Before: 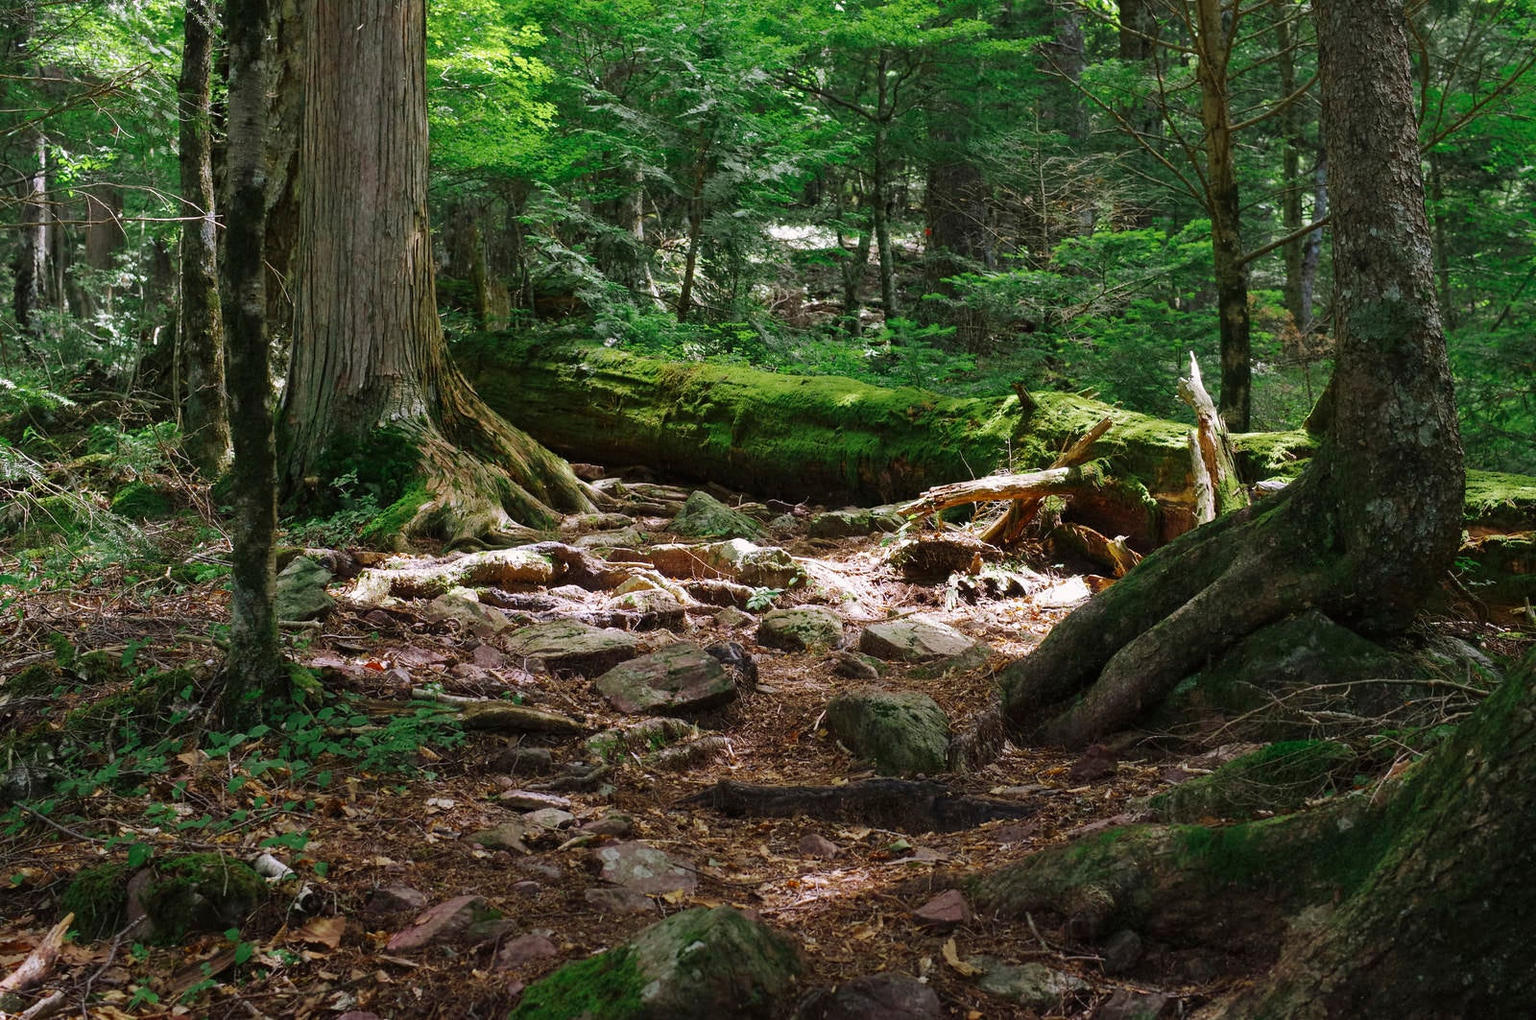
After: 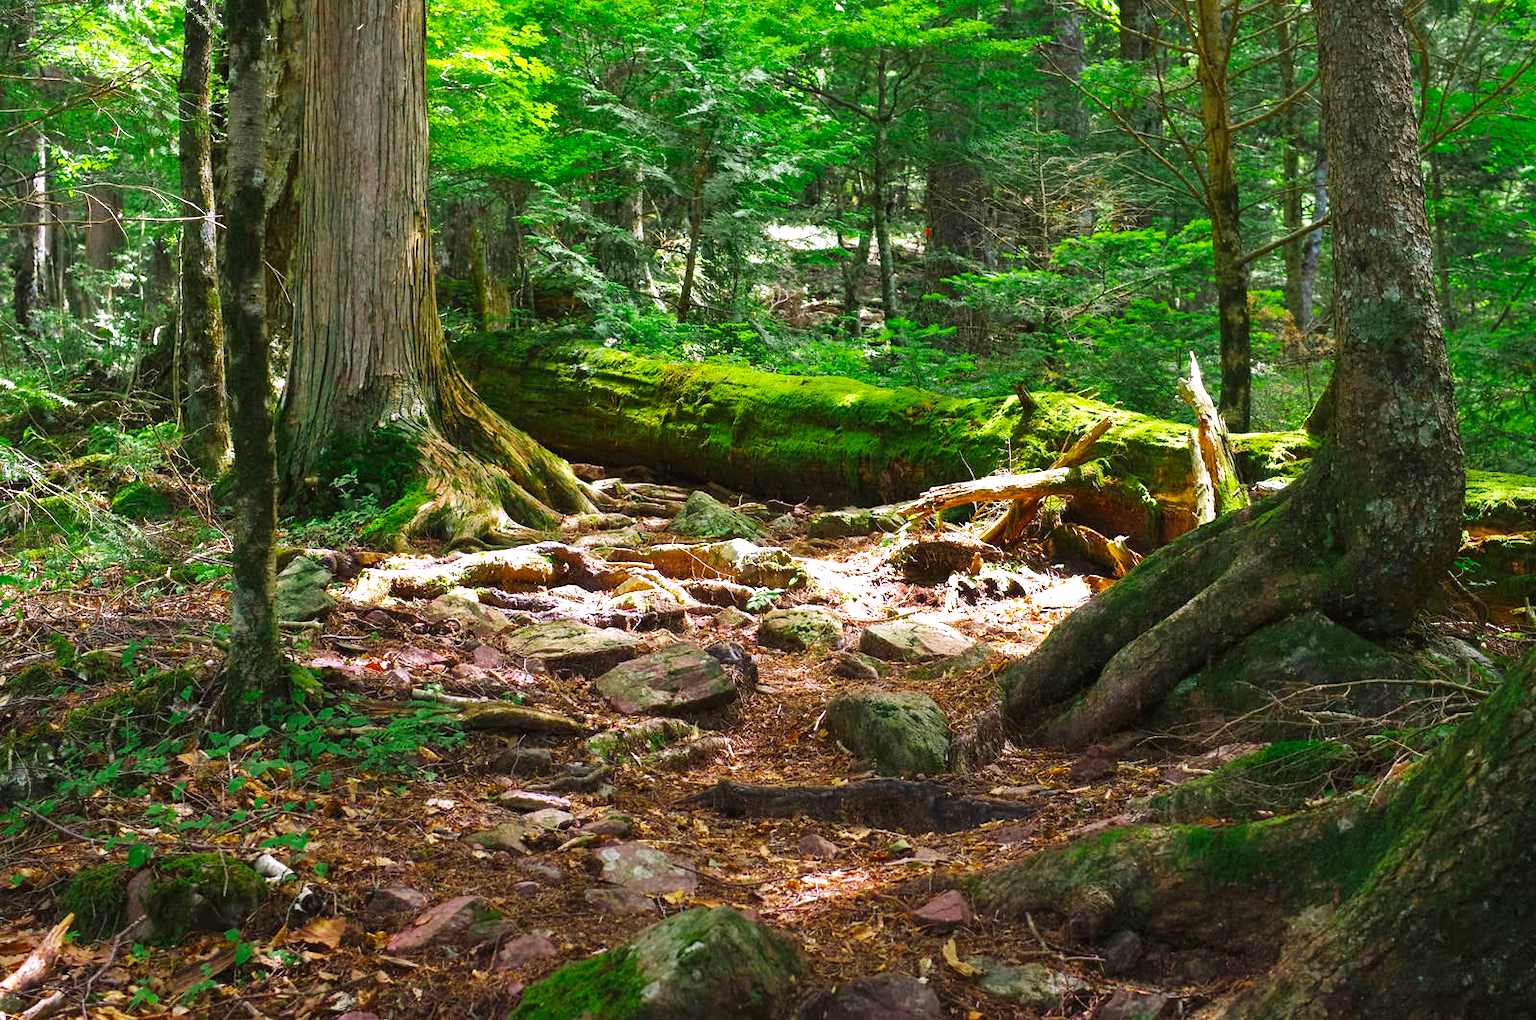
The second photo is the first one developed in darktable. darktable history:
color balance rgb: perceptual saturation grading › global saturation 25%, global vibrance 20%
exposure: black level correction 0, exposure 0.9 EV, compensate highlight preservation false
